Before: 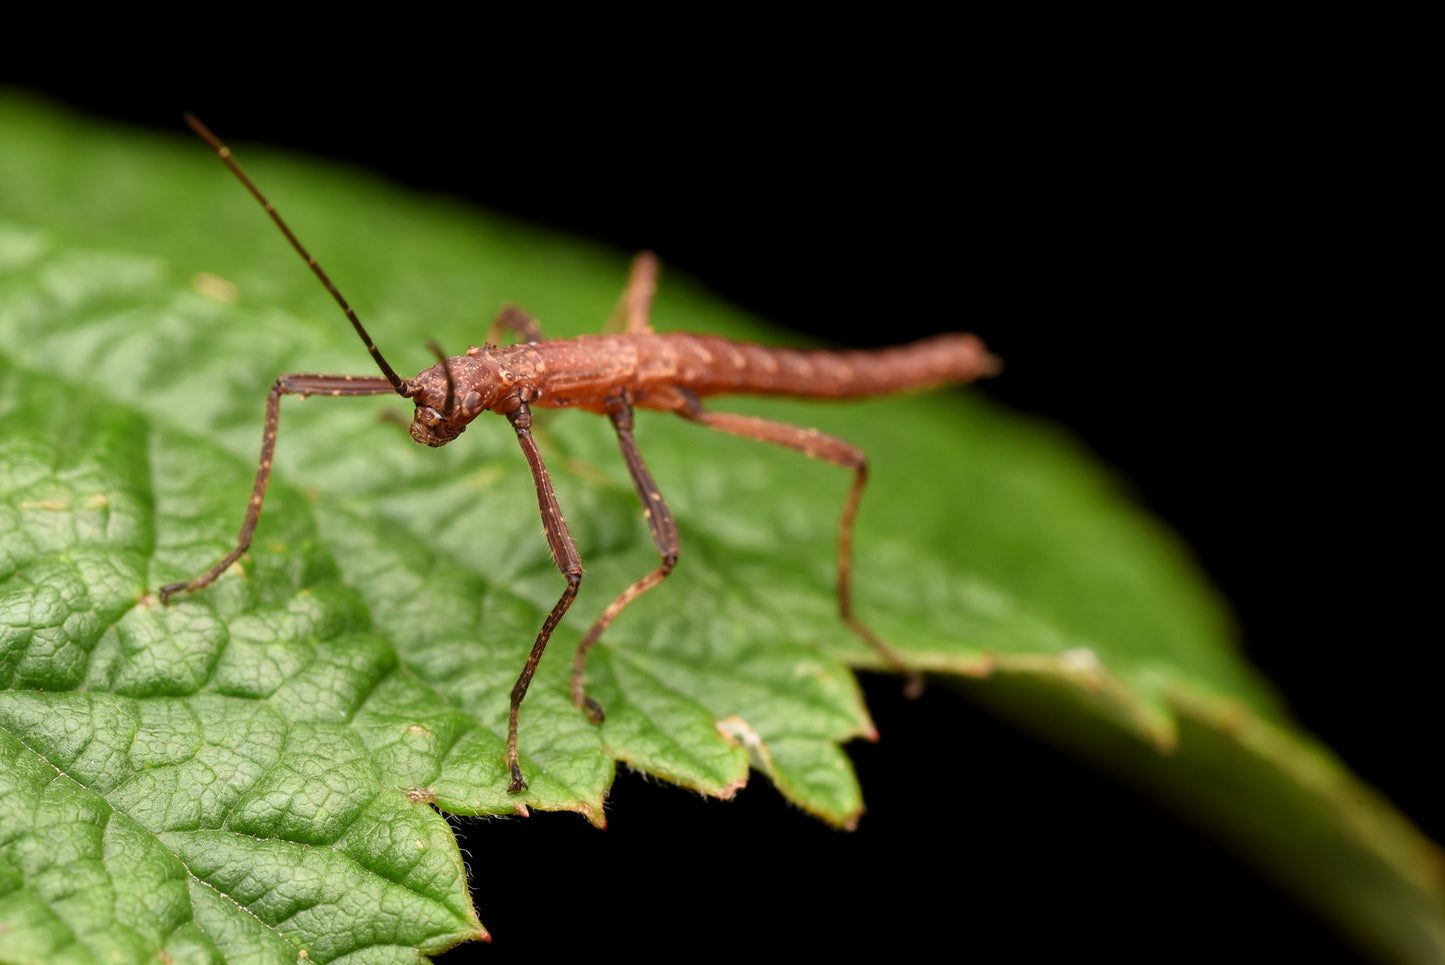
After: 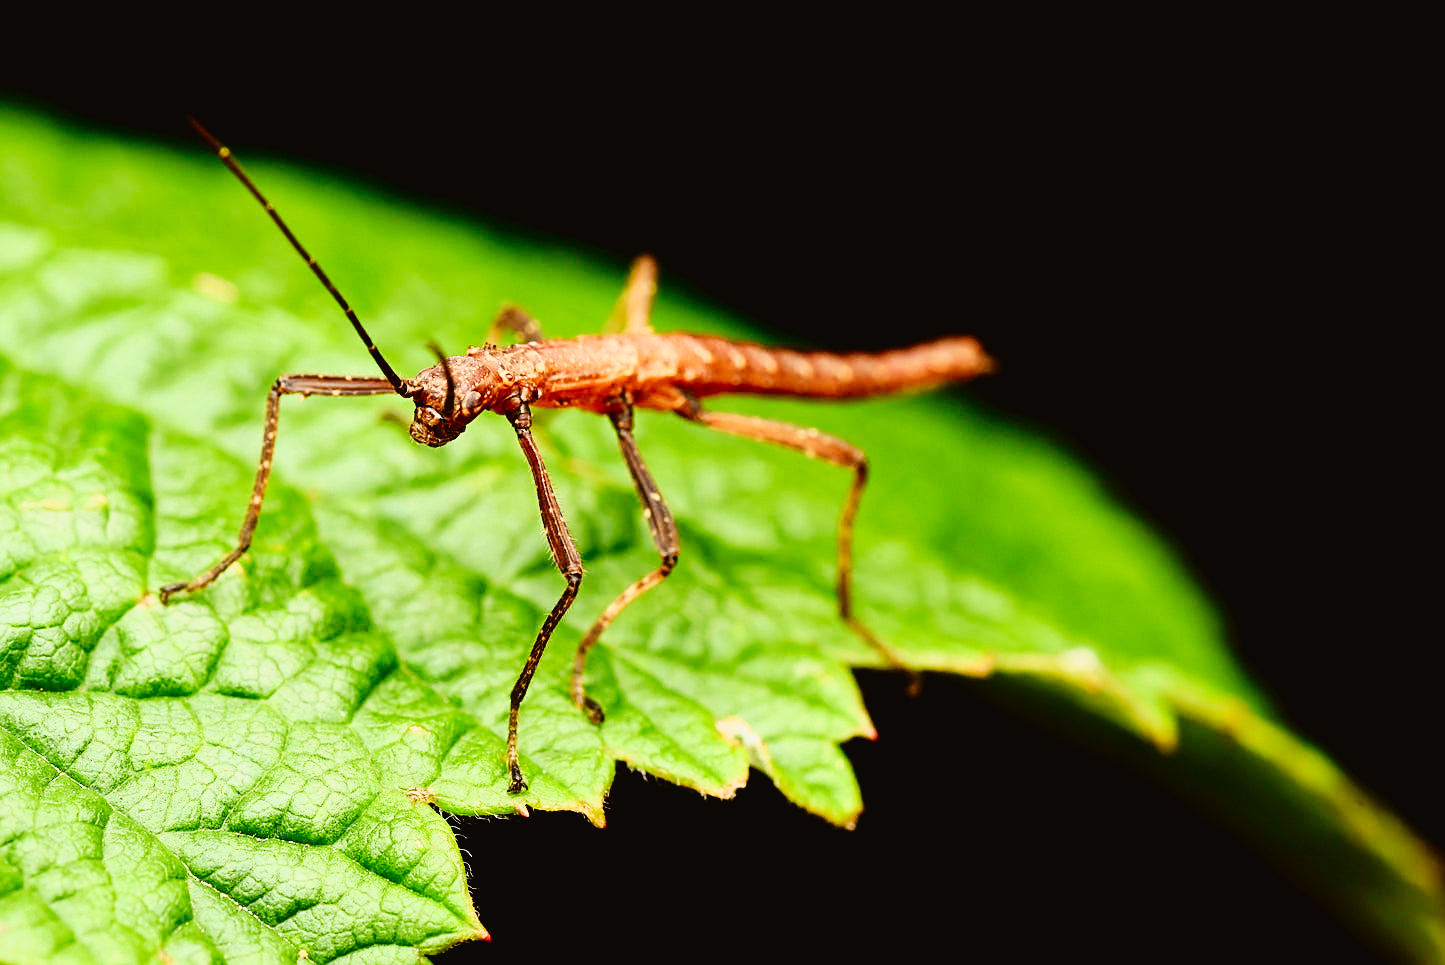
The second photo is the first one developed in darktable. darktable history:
tone curve: curves: ch0 [(0, 0.023) (0.113, 0.084) (0.285, 0.301) (0.673, 0.796) (0.845, 0.932) (0.994, 0.971)]; ch1 [(0, 0) (0.456, 0.437) (0.498, 0.5) (0.57, 0.559) (0.631, 0.639) (1, 1)]; ch2 [(0, 0) (0.417, 0.44) (0.46, 0.453) (0.502, 0.507) (0.55, 0.57) (0.67, 0.712) (1, 1)], color space Lab, independent channels, preserve colors none
sharpen: on, module defaults
exposure: black level correction 0.009, exposure -0.159 EV, compensate highlight preservation false
tone equalizer: on, module defaults
color balance: lift [1.004, 1.002, 1.002, 0.998], gamma [1, 1.007, 1.002, 0.993], gain [1, 0.977, 1.013, 1.023], contrast -3.64%
base curve: curves: ch0 [(0, 0) (0.036, 0.025) (0.121, 0.166) (0.206, 0.329) (0.605, 0.79) (1, 1)], preserve colors none
